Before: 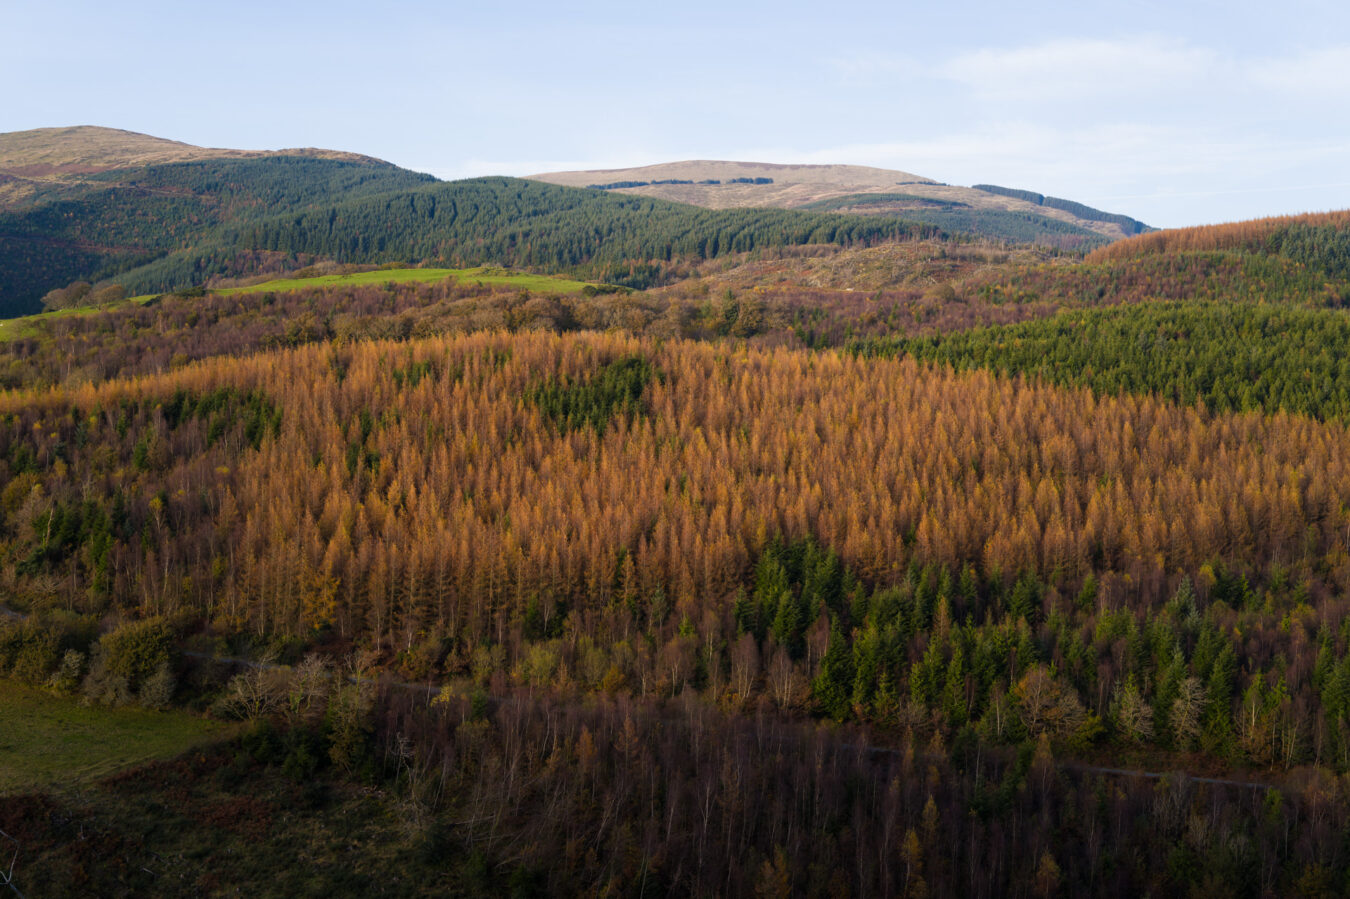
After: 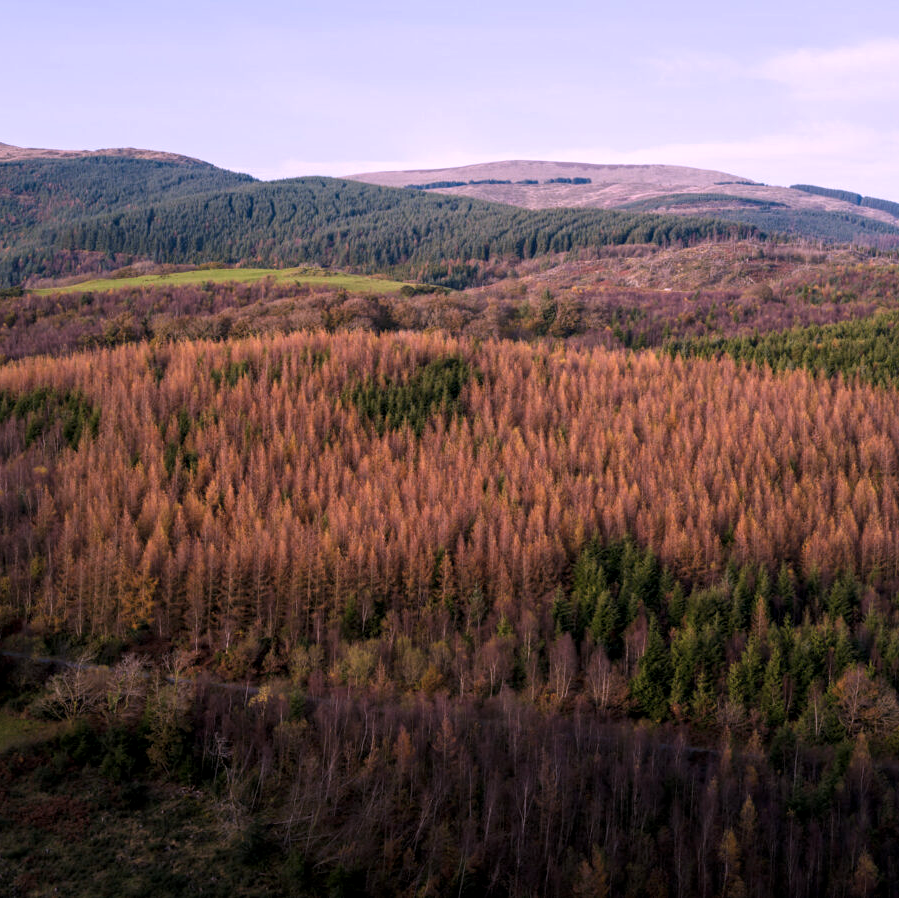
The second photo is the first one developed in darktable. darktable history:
crop and rotate: left 13.537%, right 19.796%
local contrast: detail 130%
color correction: highlights a* 15.46, highlights b* -20.56
